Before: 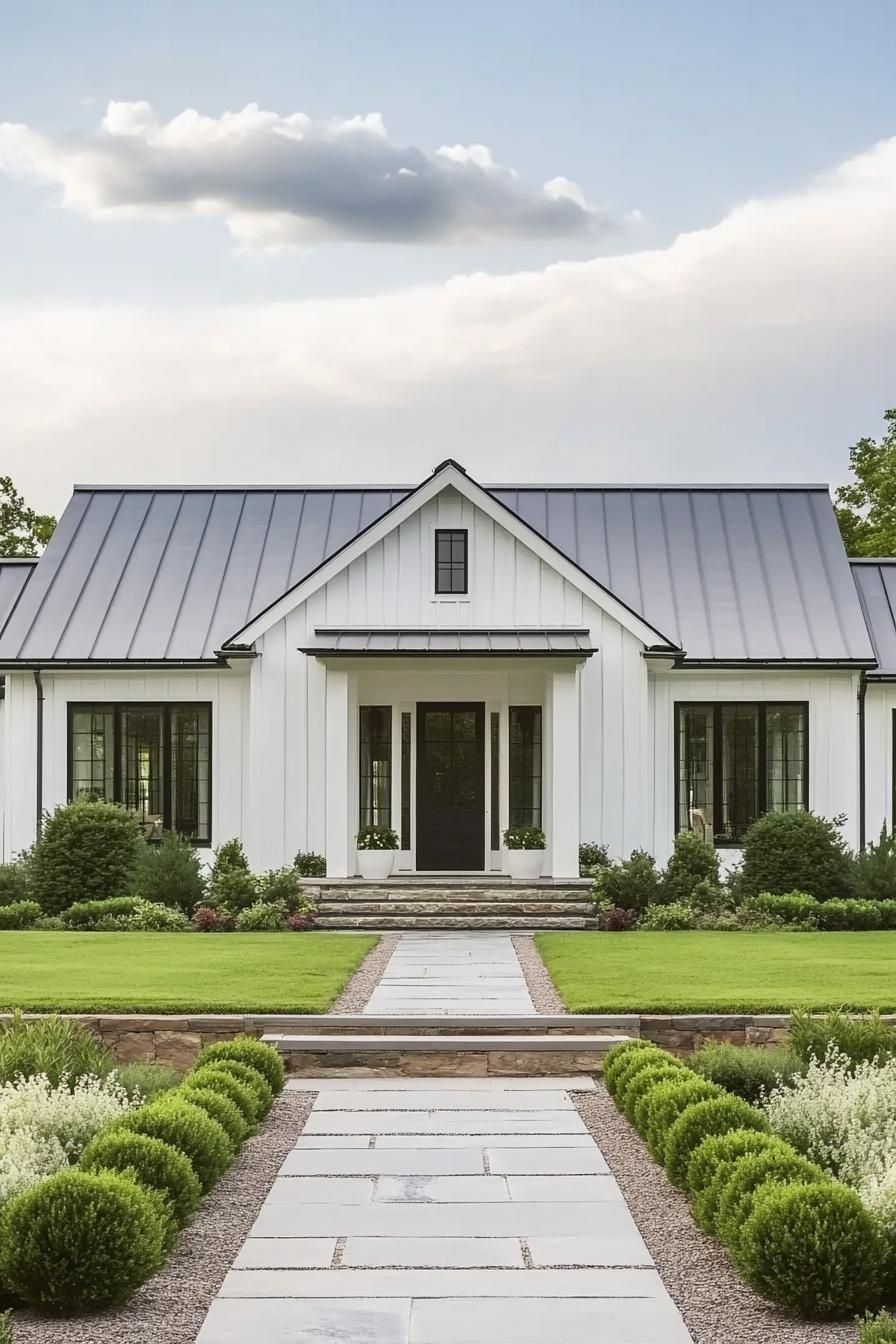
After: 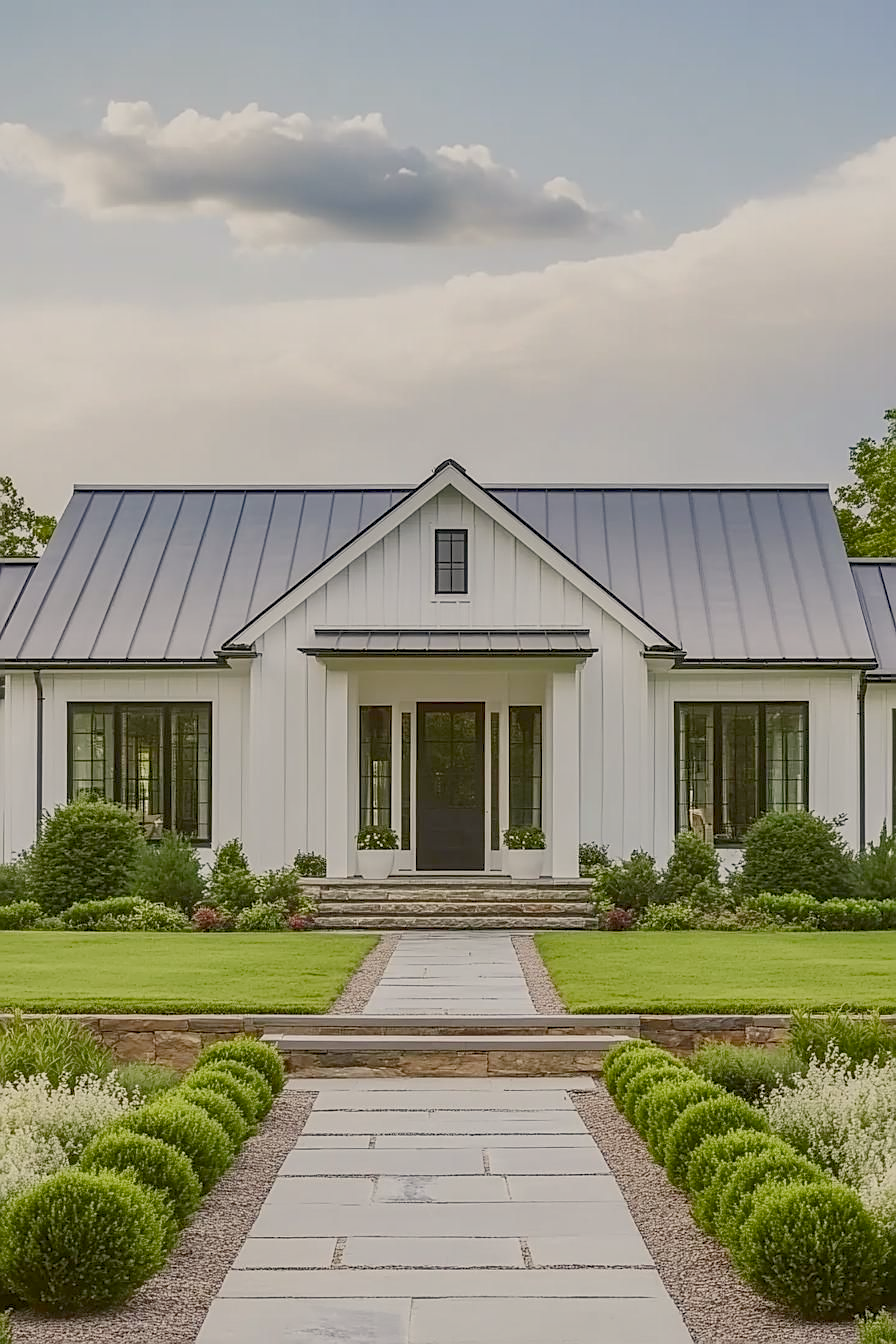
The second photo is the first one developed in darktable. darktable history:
color balance rgb: highlights gain › chroma 2.078%, highlights gain › hue 72.76°, perceptual saturation grading › global saturation 20%, perceptual saturation grading › highlights -25.513%, perceptual saturation grading › shadows 24.539%, contrast -29.823%
local contrast: on, module defaults
sharpen: on, module defaults
